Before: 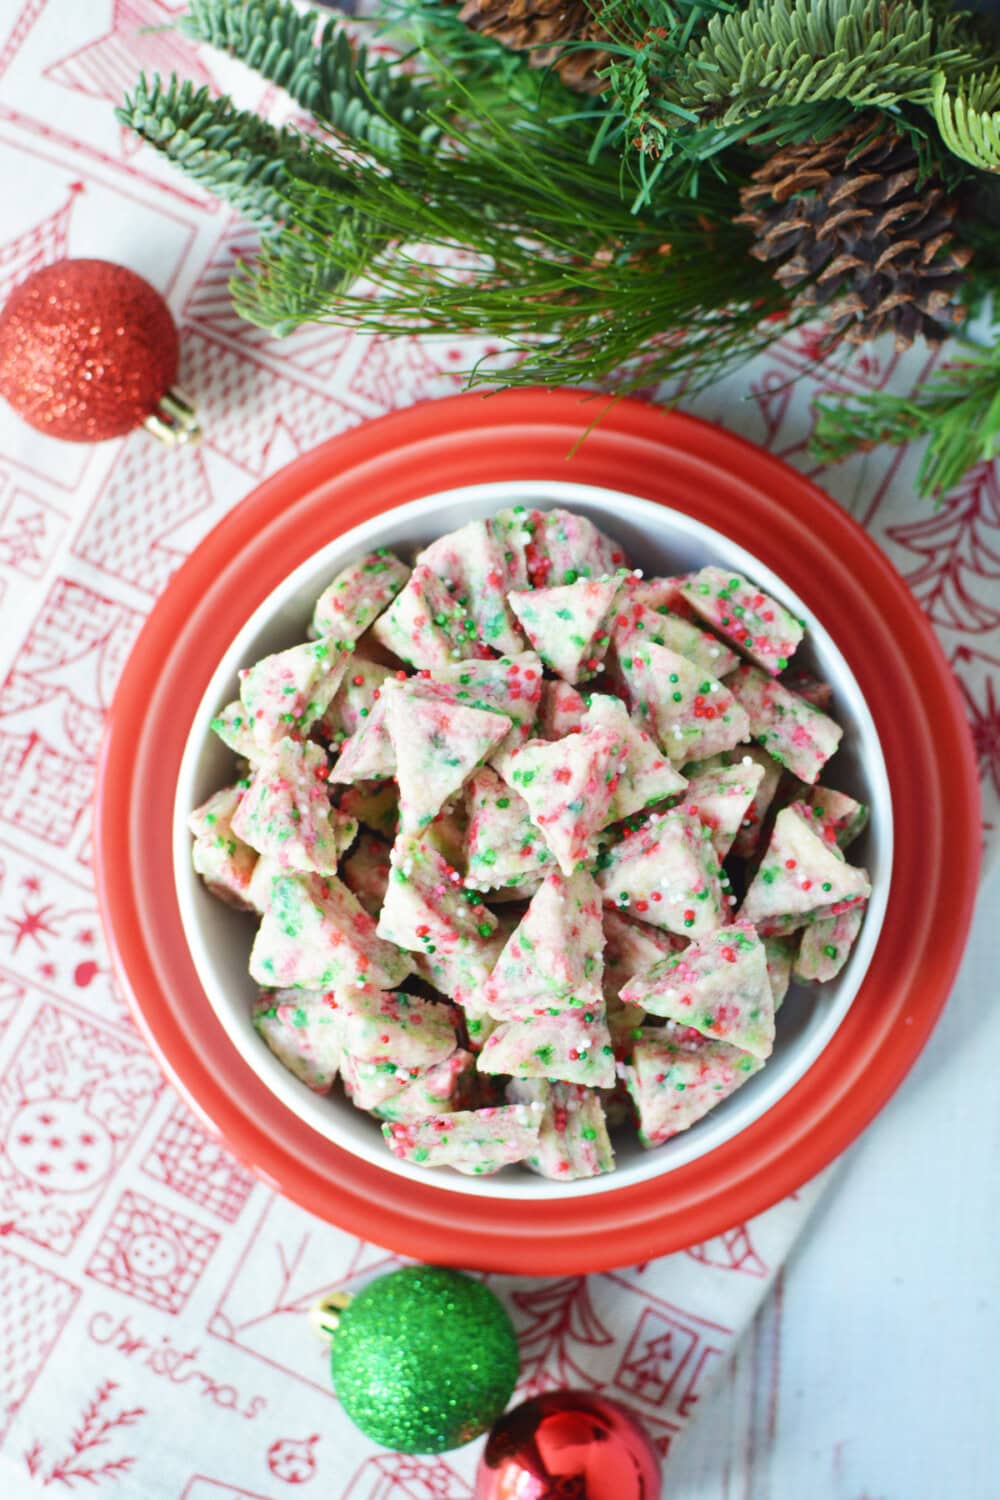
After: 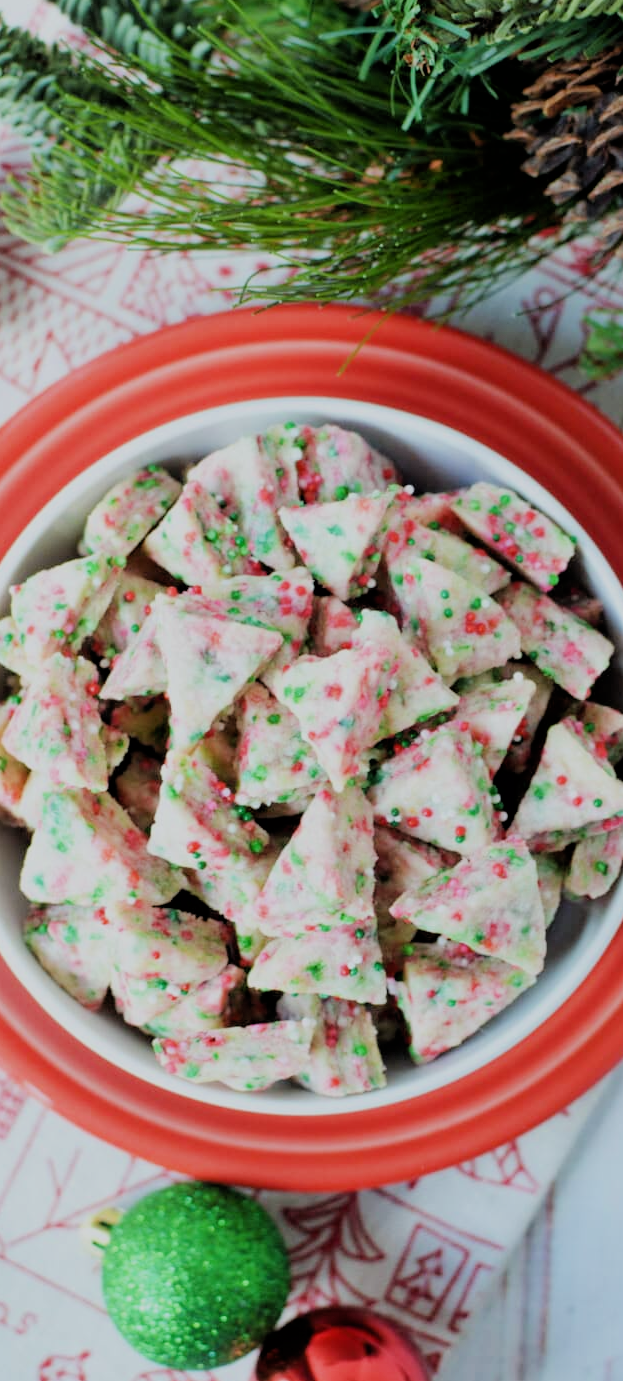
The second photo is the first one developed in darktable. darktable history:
white balance: red 0.982, blue 1.018
exposure: compensate highlight preservation false
crop and rotate: left 22.918%, top 5.629%, right 14.711%, bottom 2.247%
filmic rgb: black relative exposure -4.38 EV, white relative exposure 4.56 EV, hardness 2.37, contrast 1.05
